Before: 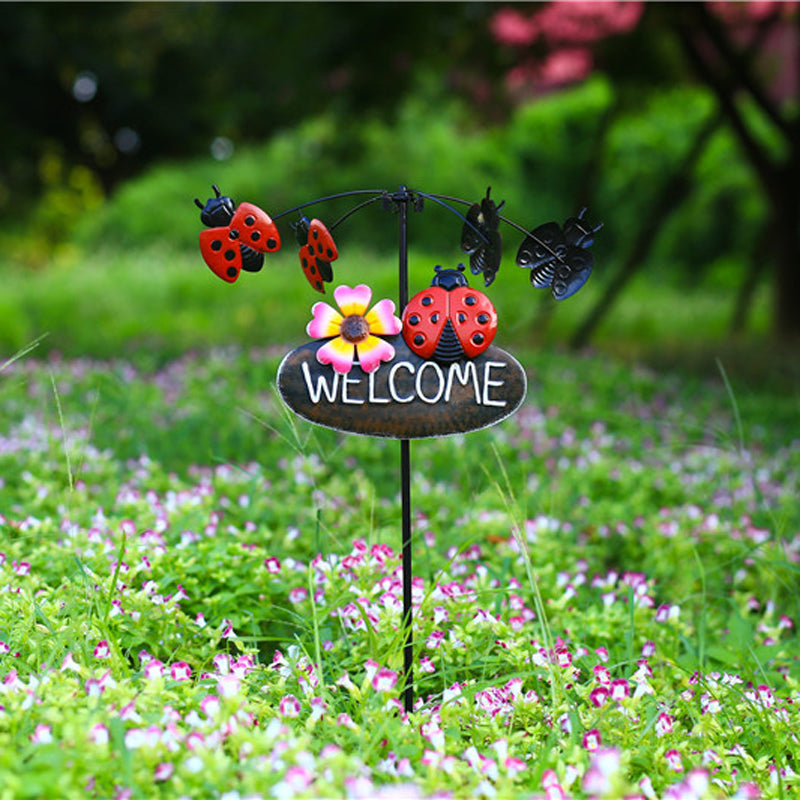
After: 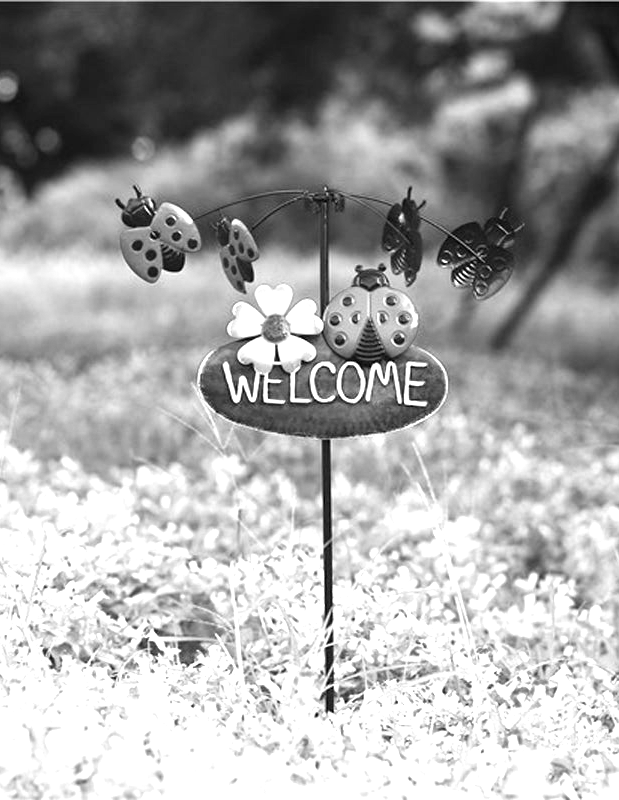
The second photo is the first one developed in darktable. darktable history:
color correction: saturation 0.2
crop: left 9.88%, right 12.664%
exposure: black level correction 0, exposure 1.2 EV, compensate exposure bias true, compensate highlight preservation false
color zones: curves: ch1 [(0.263, 0.53) (0.376, 0.287) (0.487, 0.512) (0.748, 0.547) (1, 0.513)]; ch2 [(0.262, 0.45) (0.751, 0.477)], mix 31.98%
monochrome: a -4.13, b 5.16, size 1
